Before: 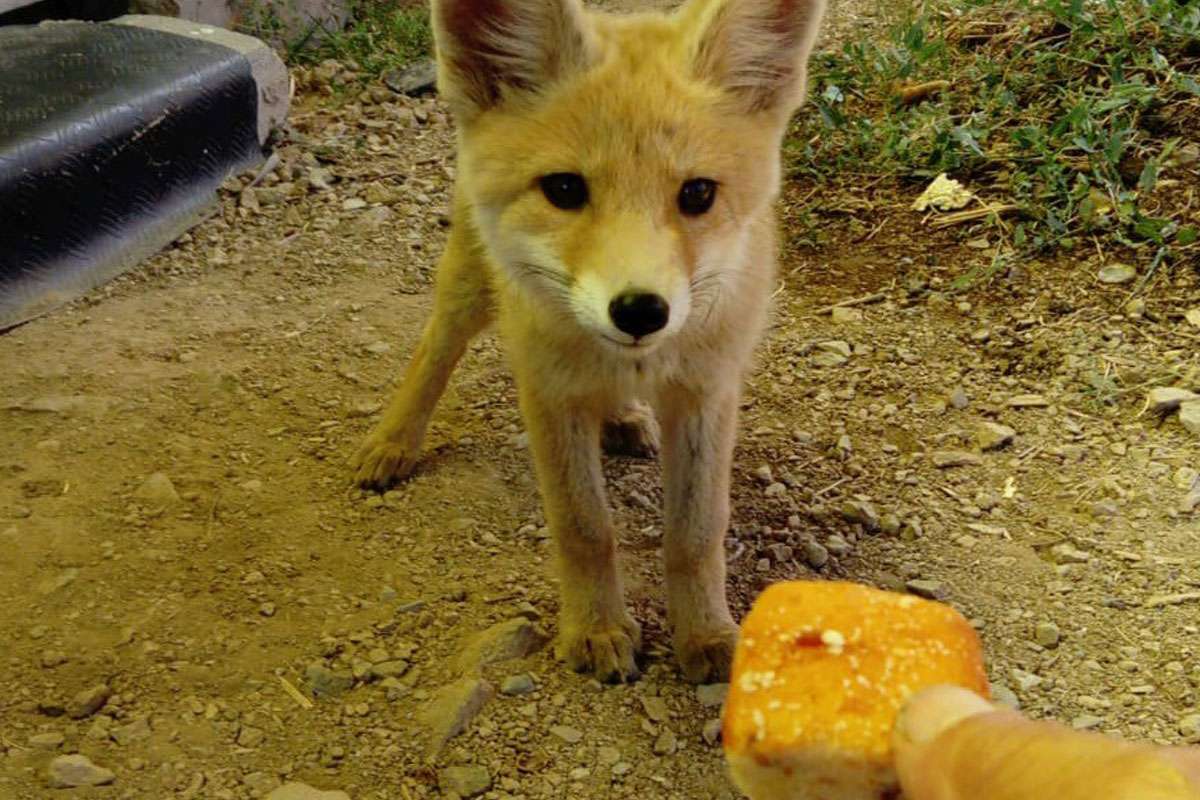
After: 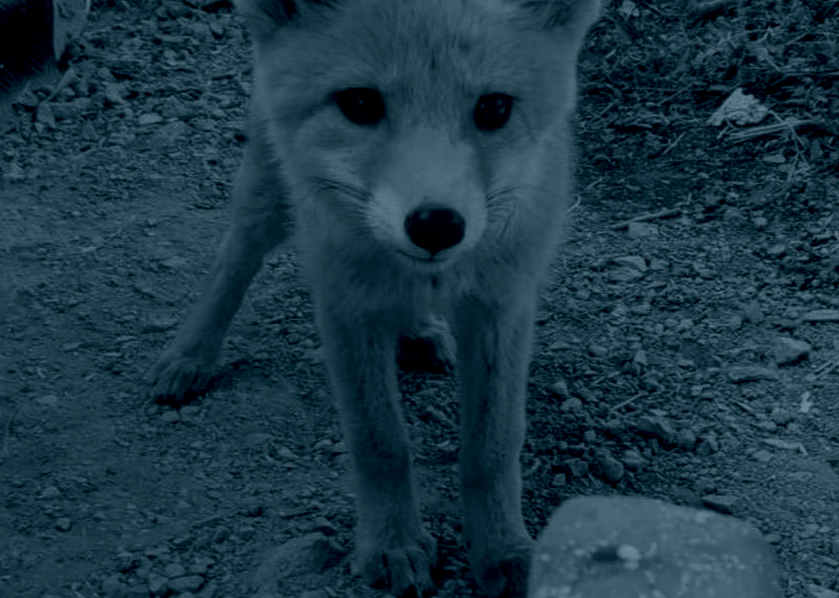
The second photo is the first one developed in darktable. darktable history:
local contrast: detail 130%
crop and rotate: left 17.046%, top 10.659%, right 12.989%, bottom 14.553%
colorize: hue 194.4°, saturation 29%, source mix 61.75%, lightness 3.98%, version 1
